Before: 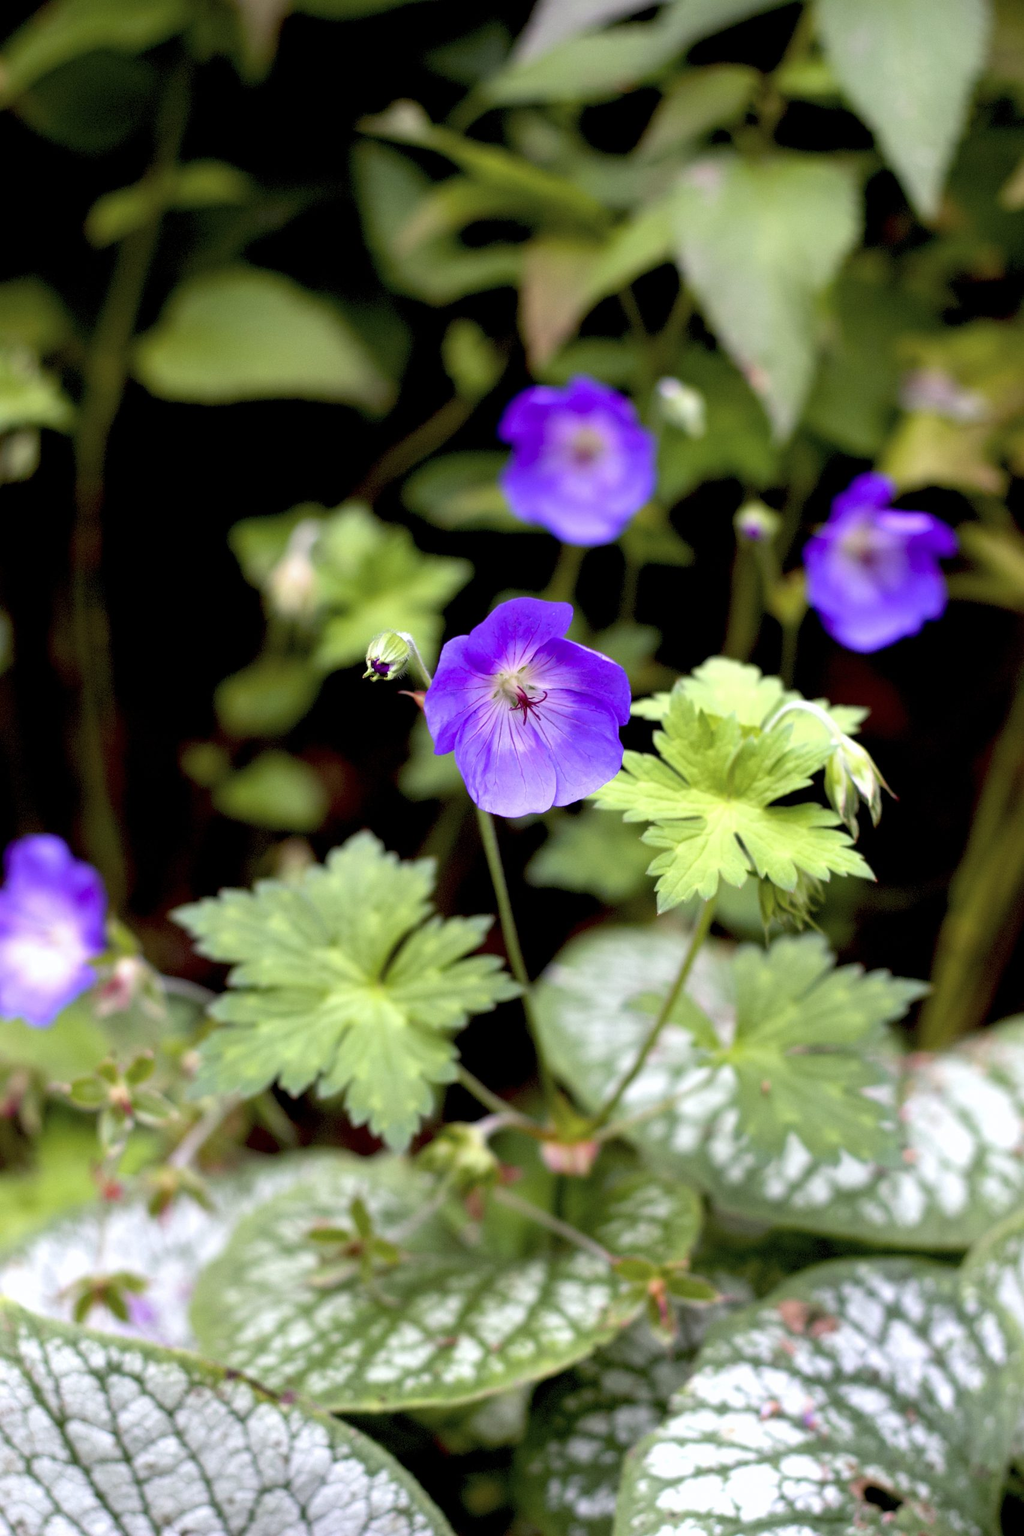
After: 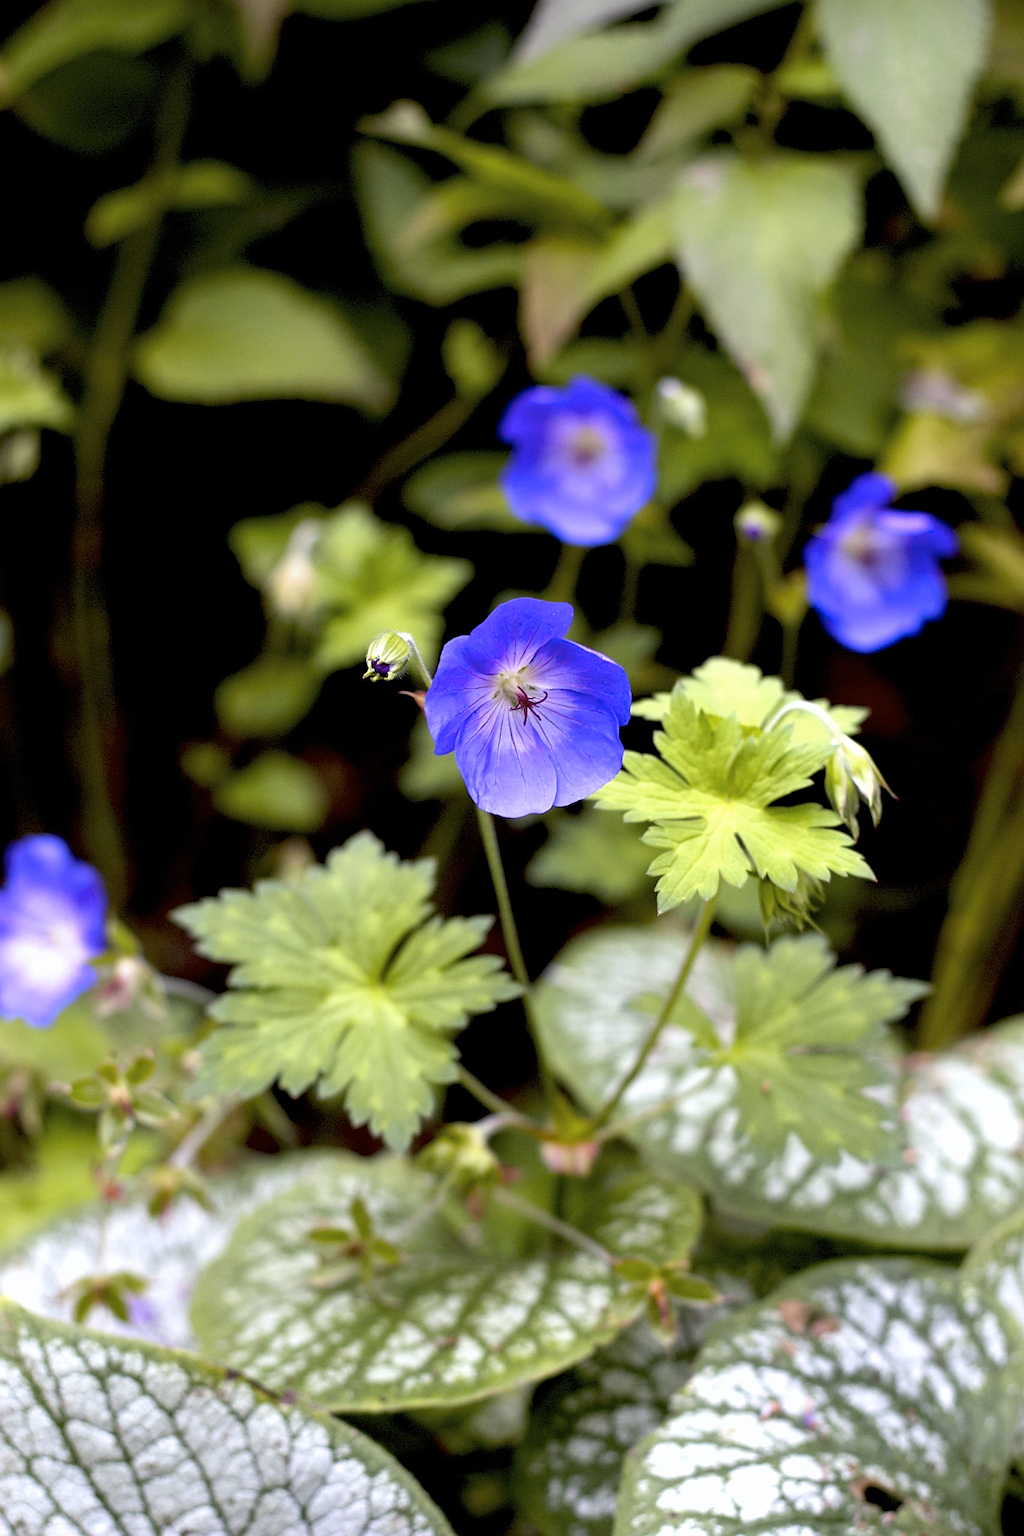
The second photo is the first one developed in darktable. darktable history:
sharpen: on, module defaults
color contrast: green-magenta contrast 0.8, blue-yellow contrast 1.1, unbound 0
